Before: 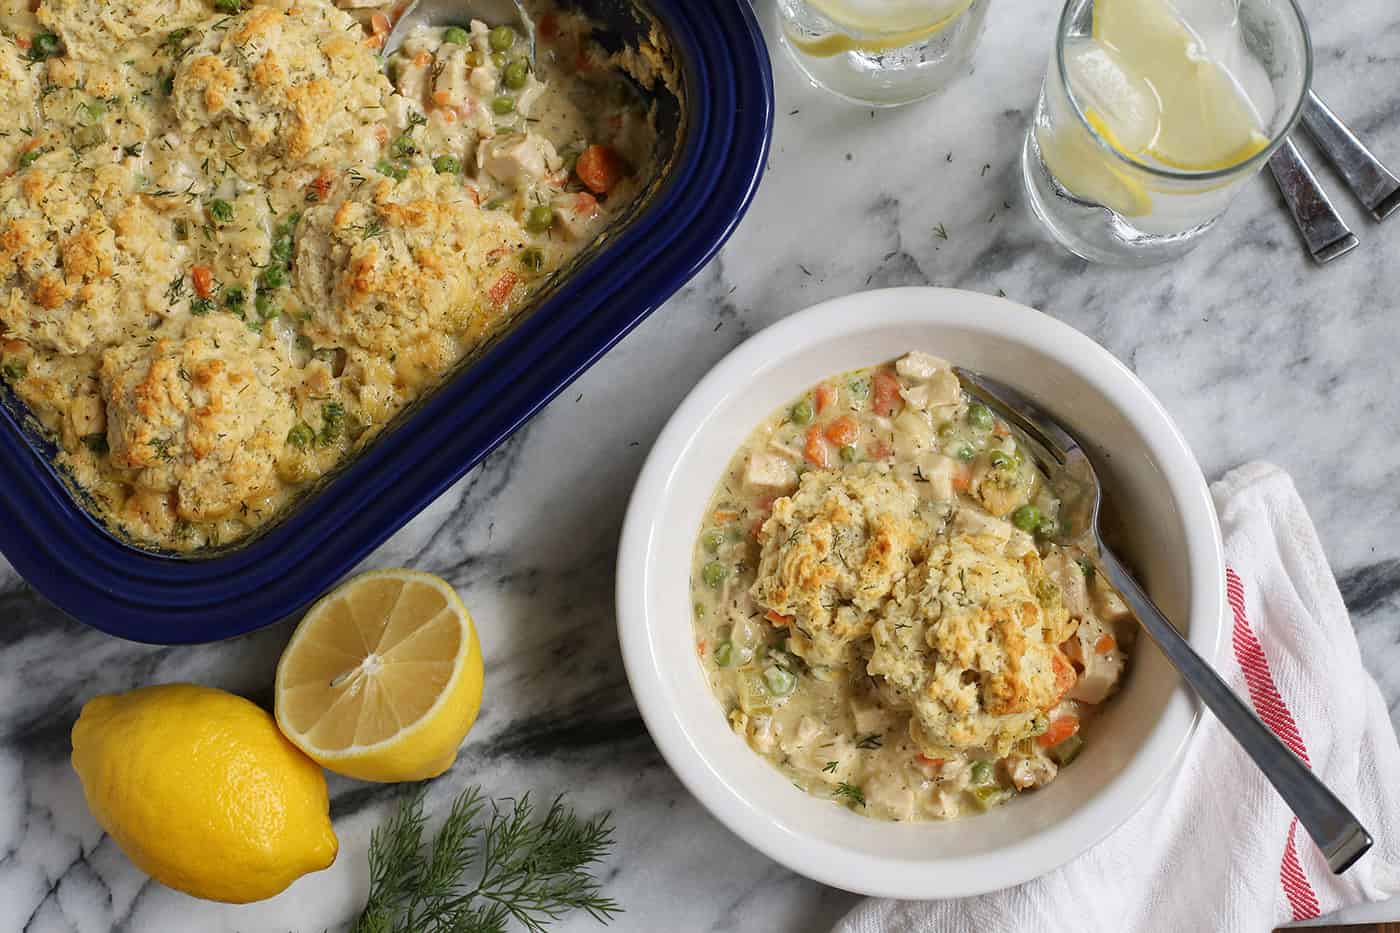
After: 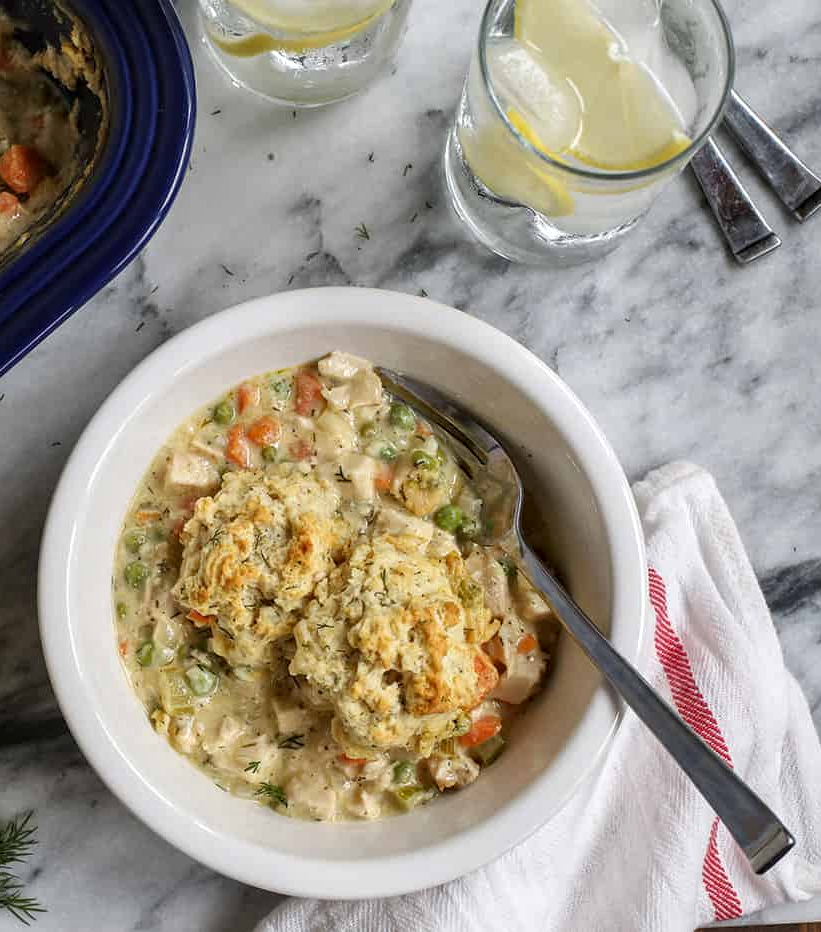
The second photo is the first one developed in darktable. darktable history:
tone equalizer: on, module defaults
crop: left 41.347%
local contrast: on, module defaults
